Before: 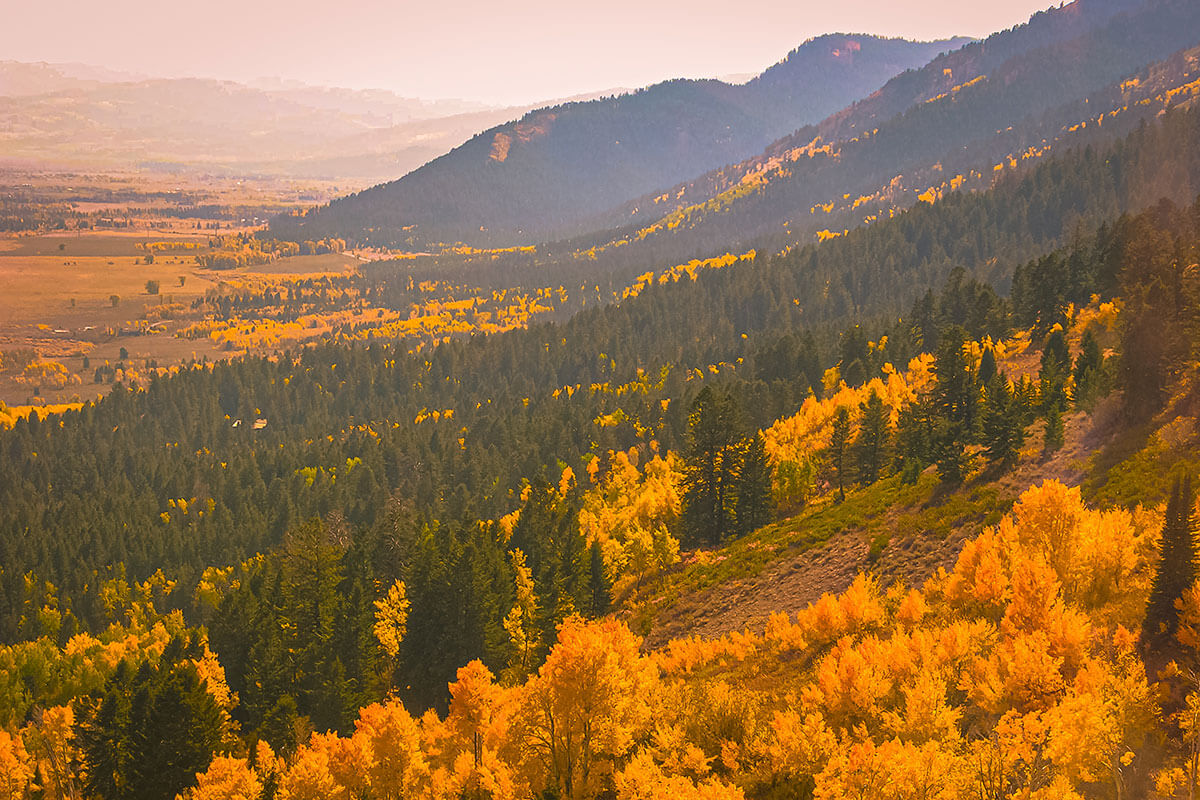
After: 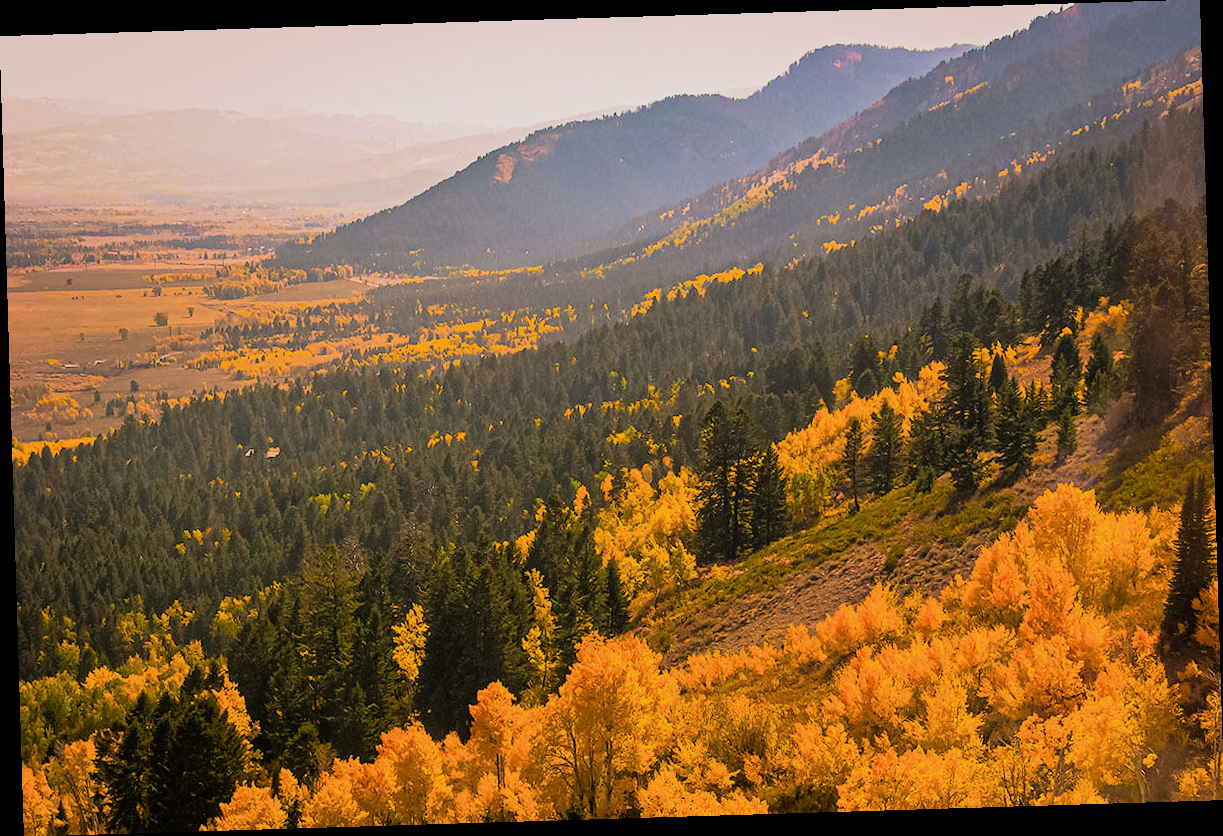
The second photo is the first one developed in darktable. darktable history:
filmic rgb: black relative exposure -5 EV, hardness 2.88, contrast 1.3, highlights saturation mix -30%
rotate and perspective: rotation -1.75°, automatic cropping off
